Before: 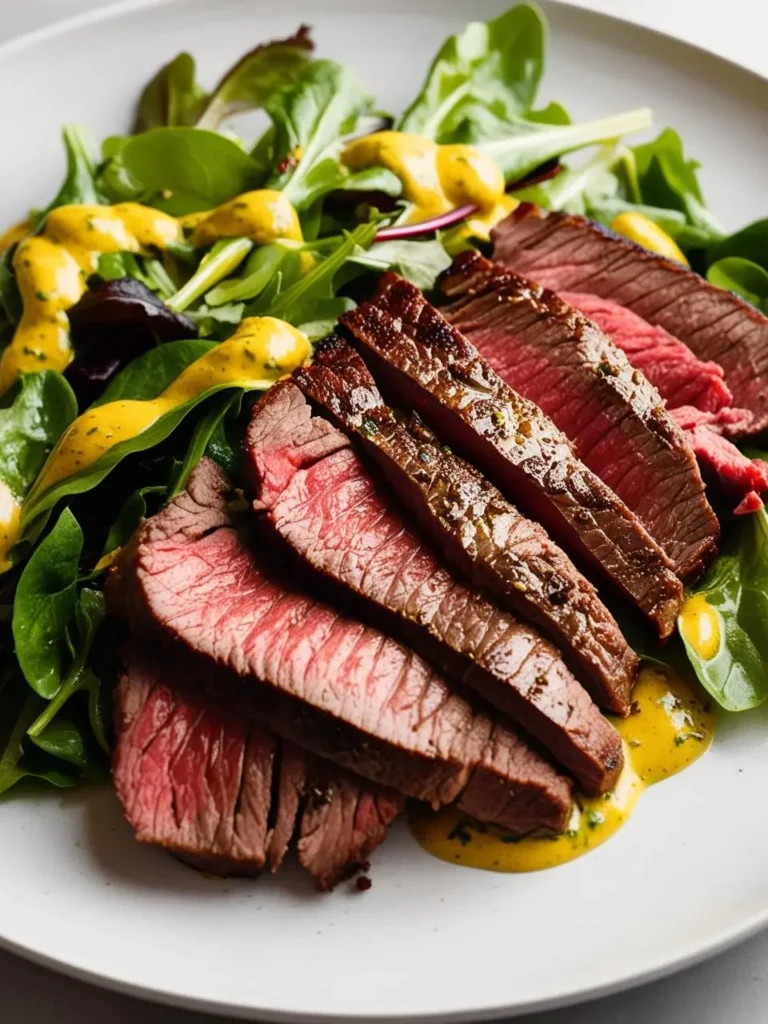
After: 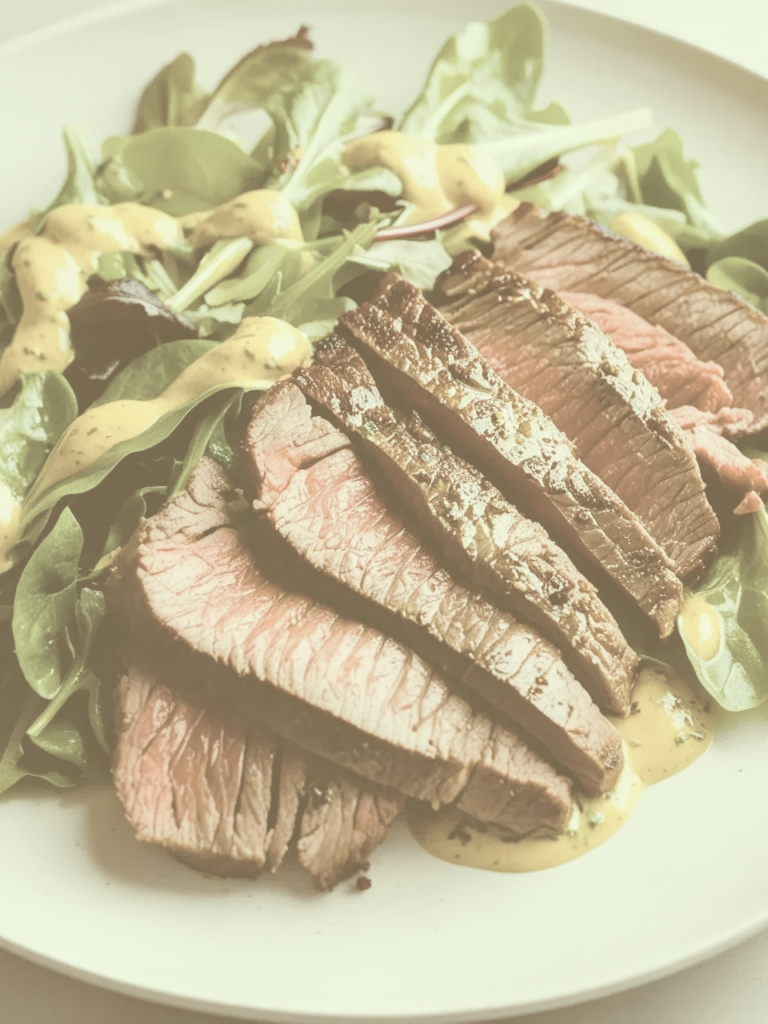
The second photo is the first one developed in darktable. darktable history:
color balance rgb: perceptual saturation grading › global saturation 20%, perceptual saturation grading › highlights -25.801%, perceptual saturation grading › shadows 25.374%, perceptual brilliance grading › highlights 6.863%, perceptual brilliance grading › mid-tones 17.56%, perceptual brilliance grading › shadows -5.2%, global vibrance 19.478%
local contrast: on, module defaults
color correction: highlights a* -6.3, highlights b* 9.19, shadows a* 10.1, shadows b* 23.74
contrast brightness saturation: contrast -0.315, brightness 0.752, saturation -0.766
